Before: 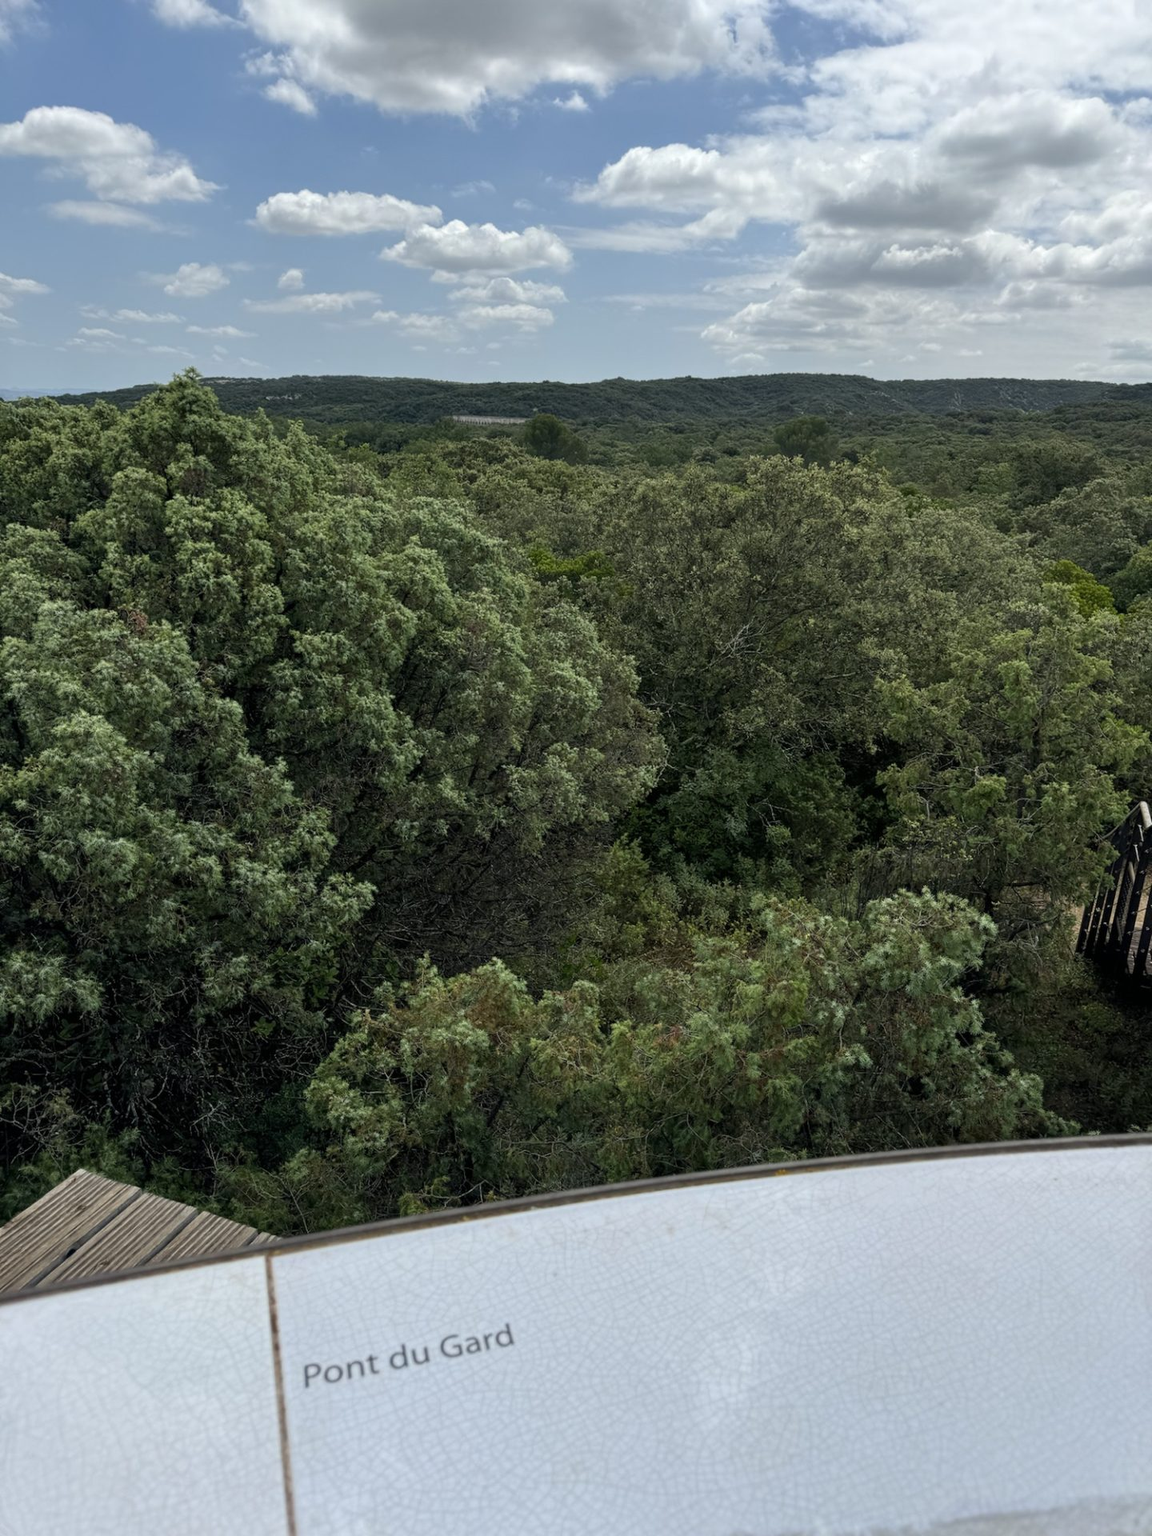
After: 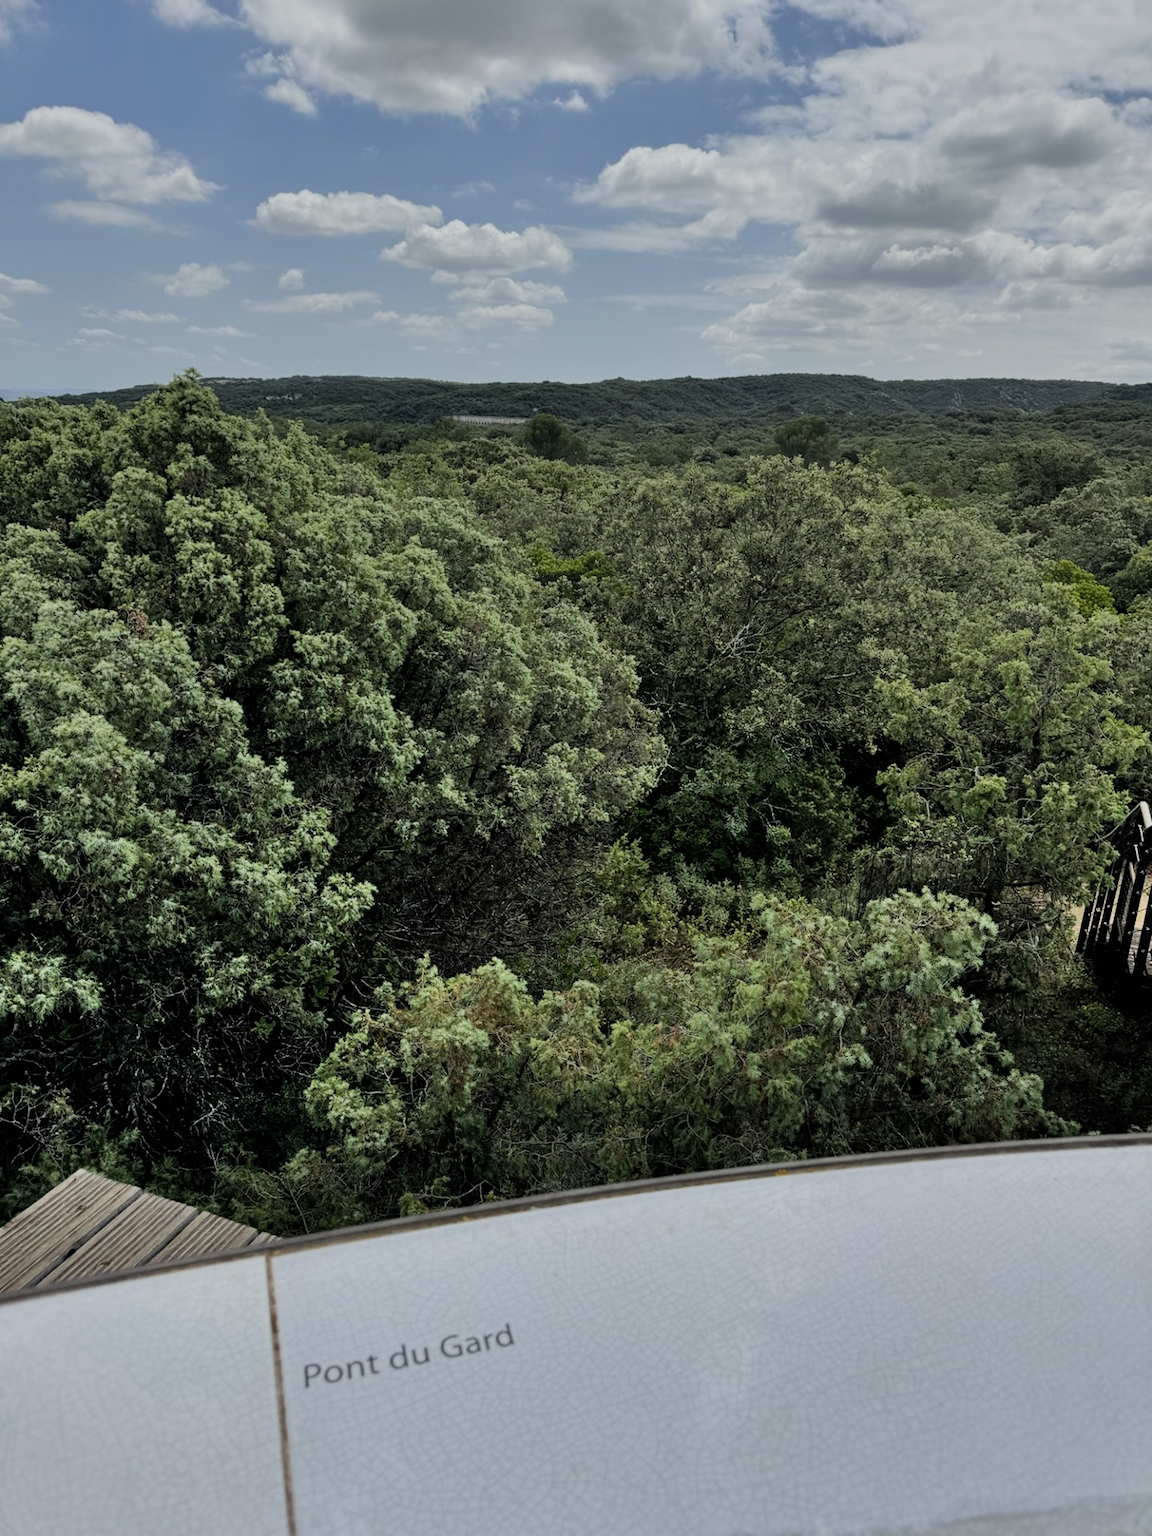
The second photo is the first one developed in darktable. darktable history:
filmic rgb: black relative exposure -7.65 EV, white relative exposure 4.56 EV, hardness 3.61, contrast 0.99
shadows and highlights: soften with gaussian
